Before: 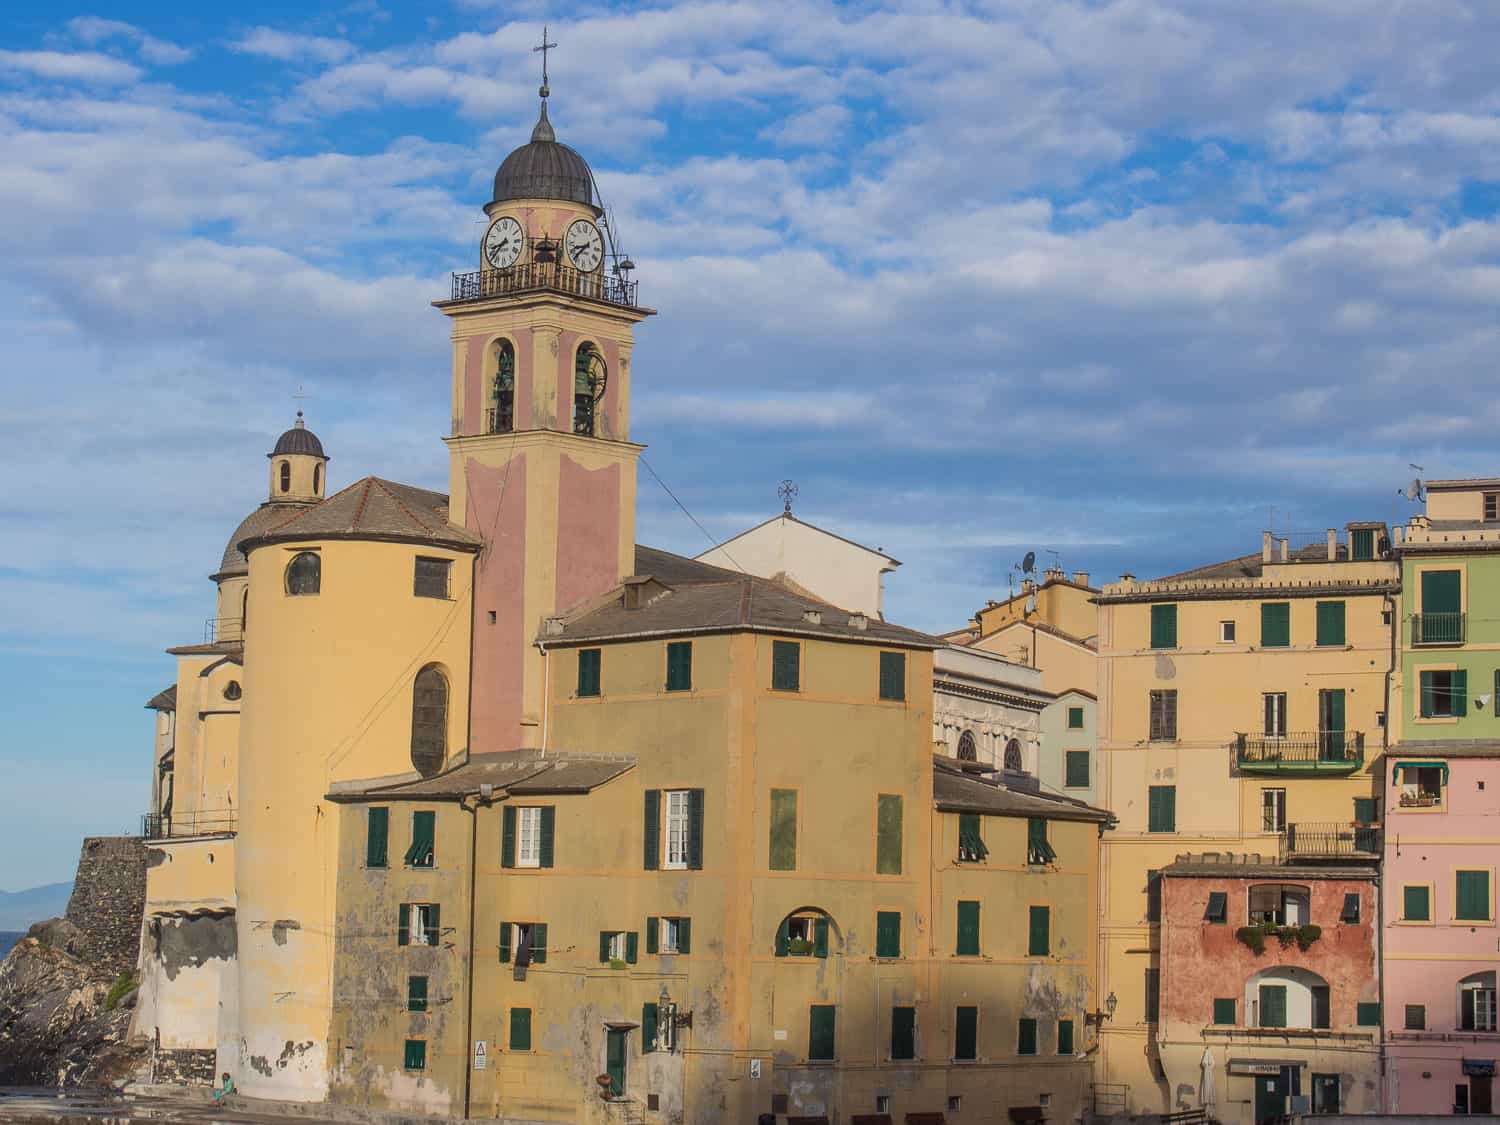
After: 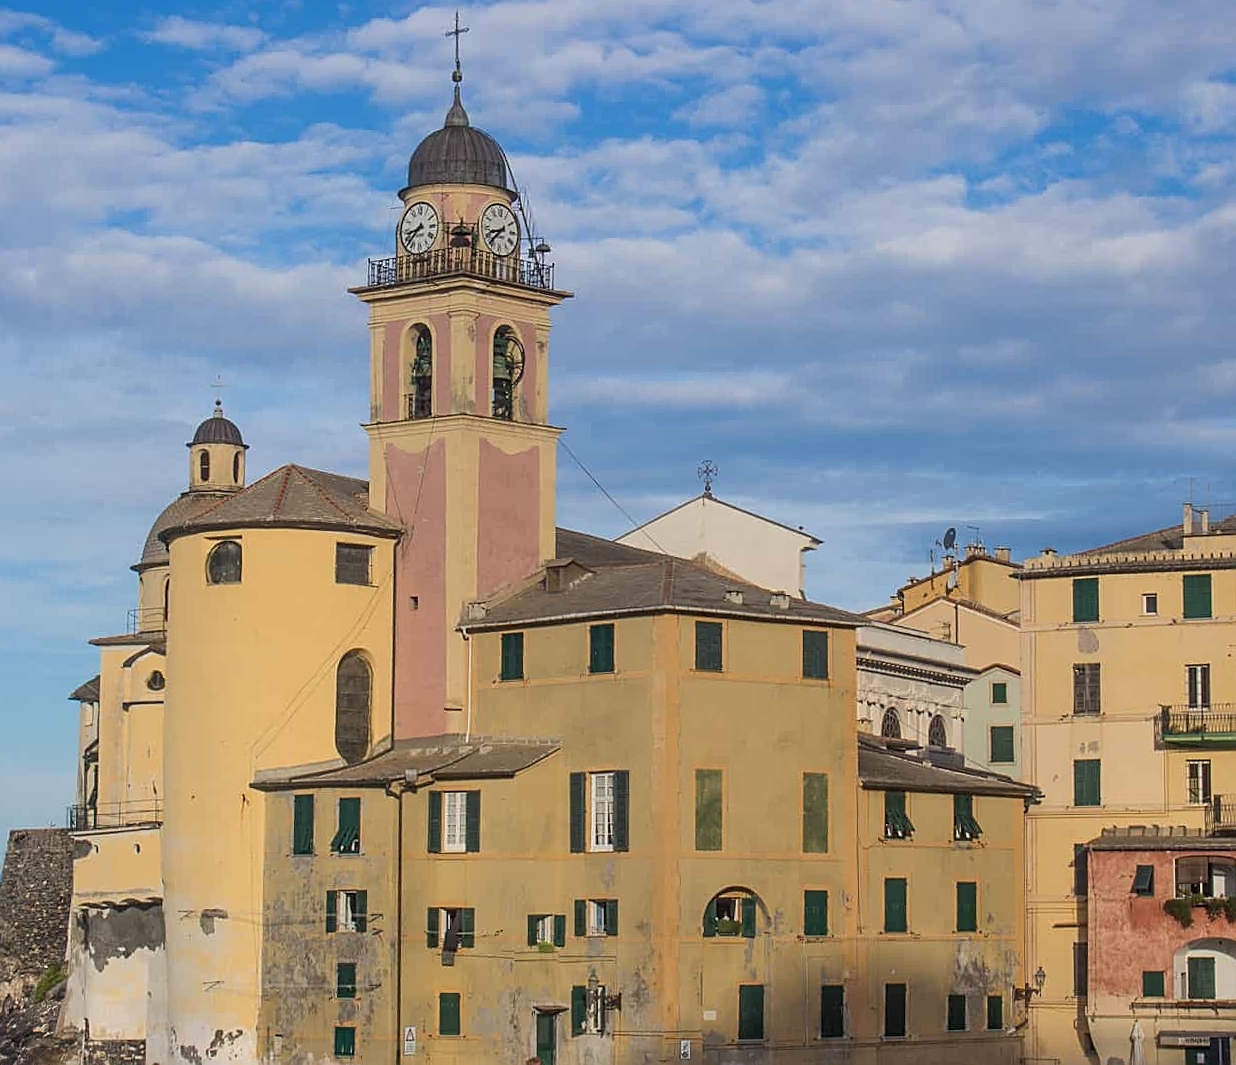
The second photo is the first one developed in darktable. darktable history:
crop and rotate: angle 1°, left 4.281%, top 0.642%, right 11.383%, bottom 2.486%
sharpen: on, module defaults
